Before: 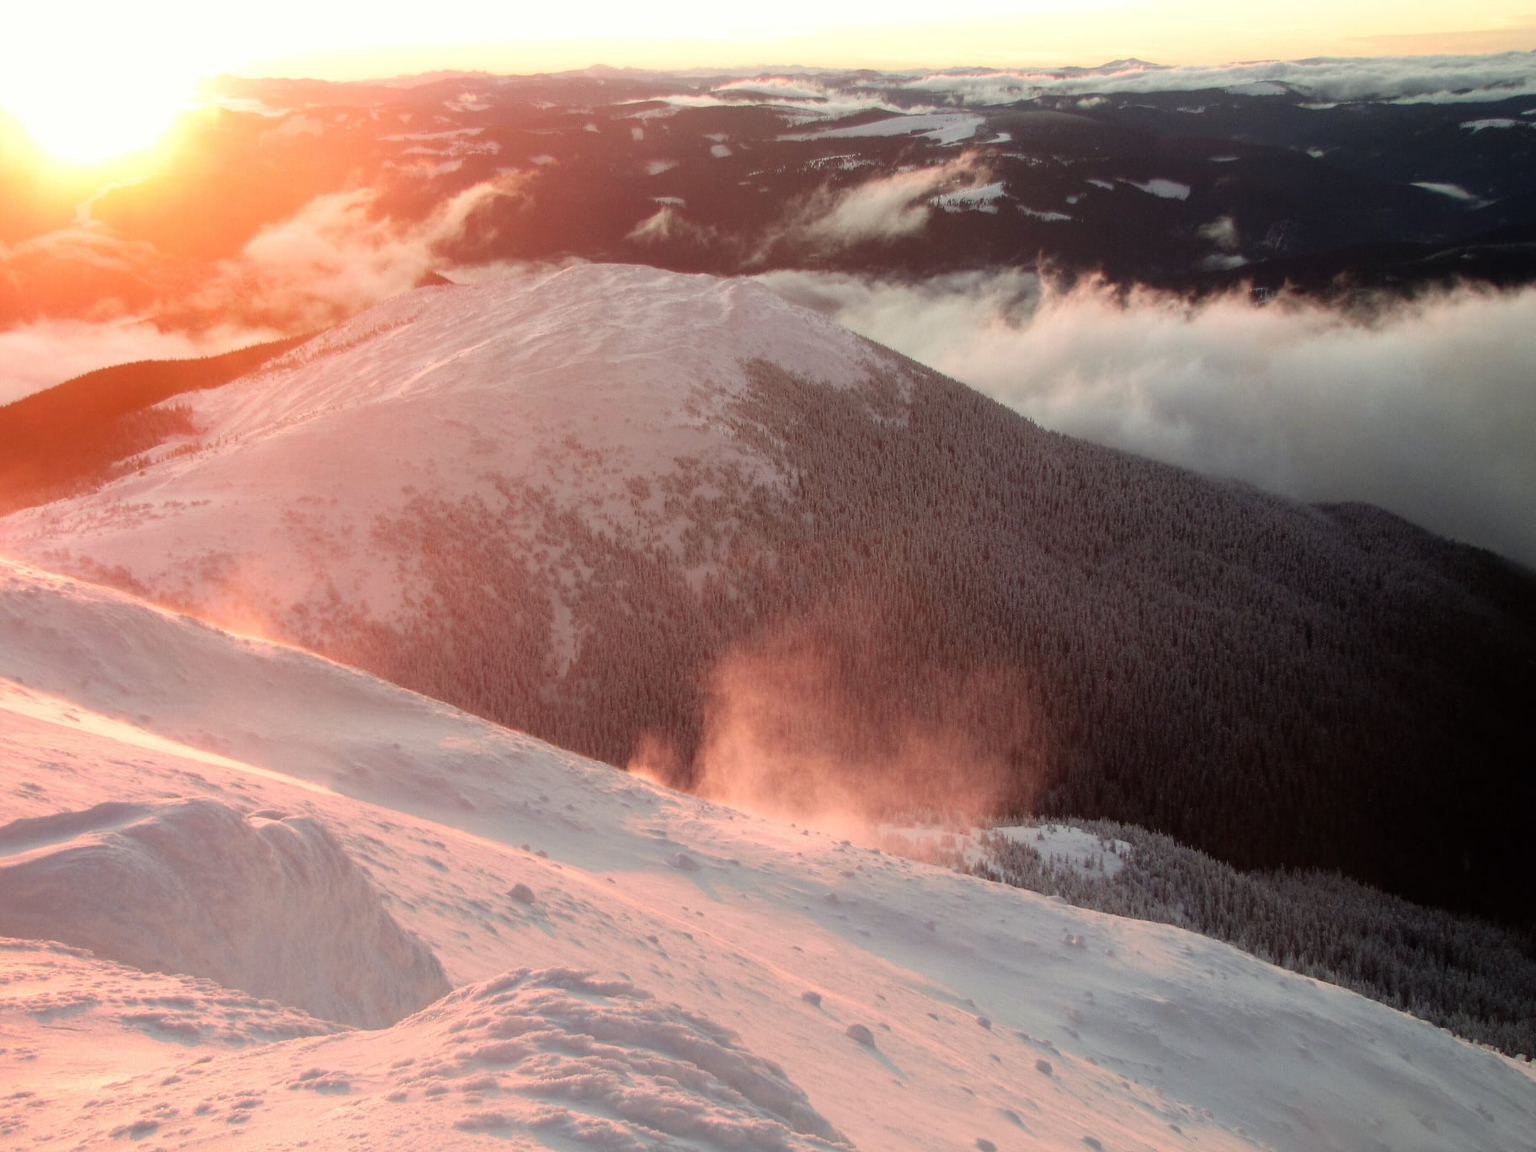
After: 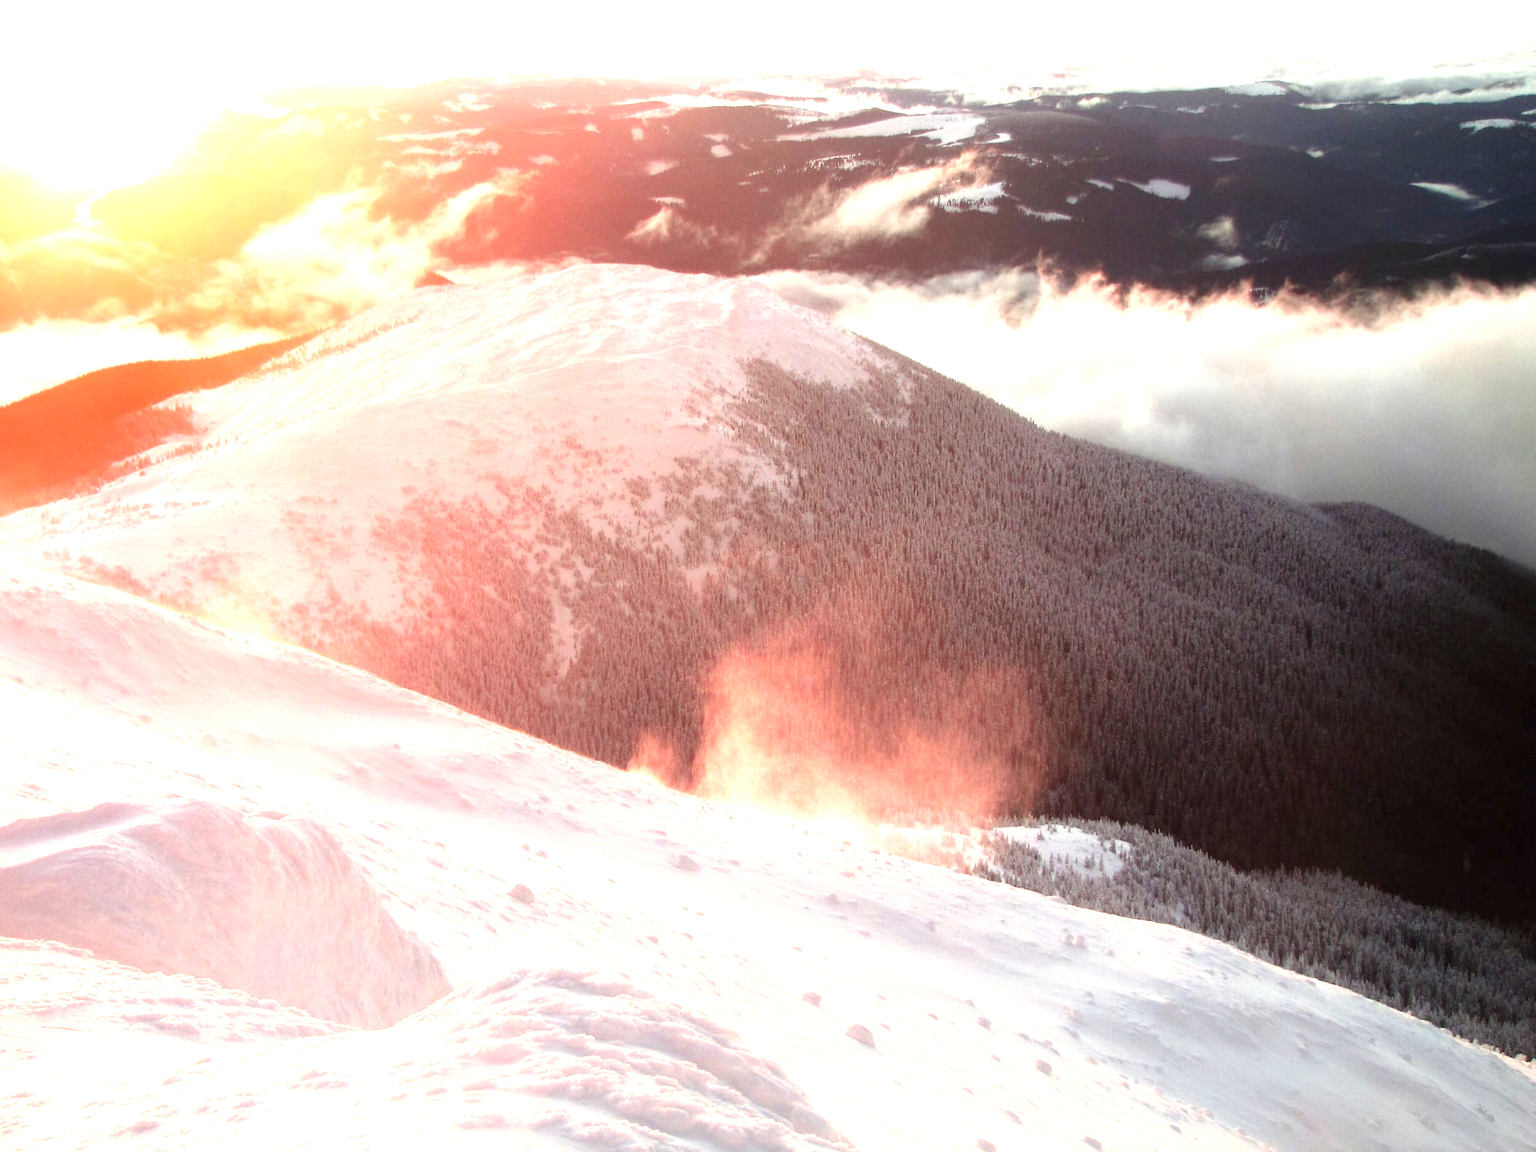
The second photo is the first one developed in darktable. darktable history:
exposure: black level correction 0, exposure 1.461 EV, compensate exposure bias true, compensate highlight preservation false
